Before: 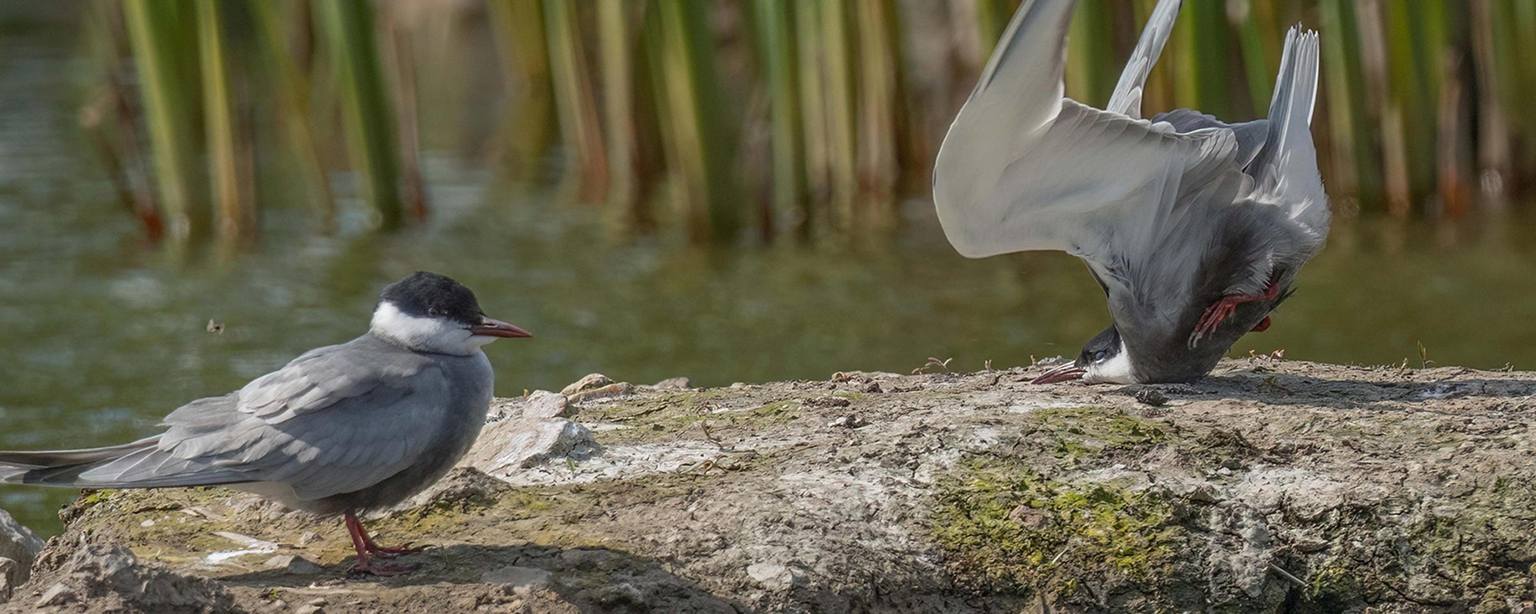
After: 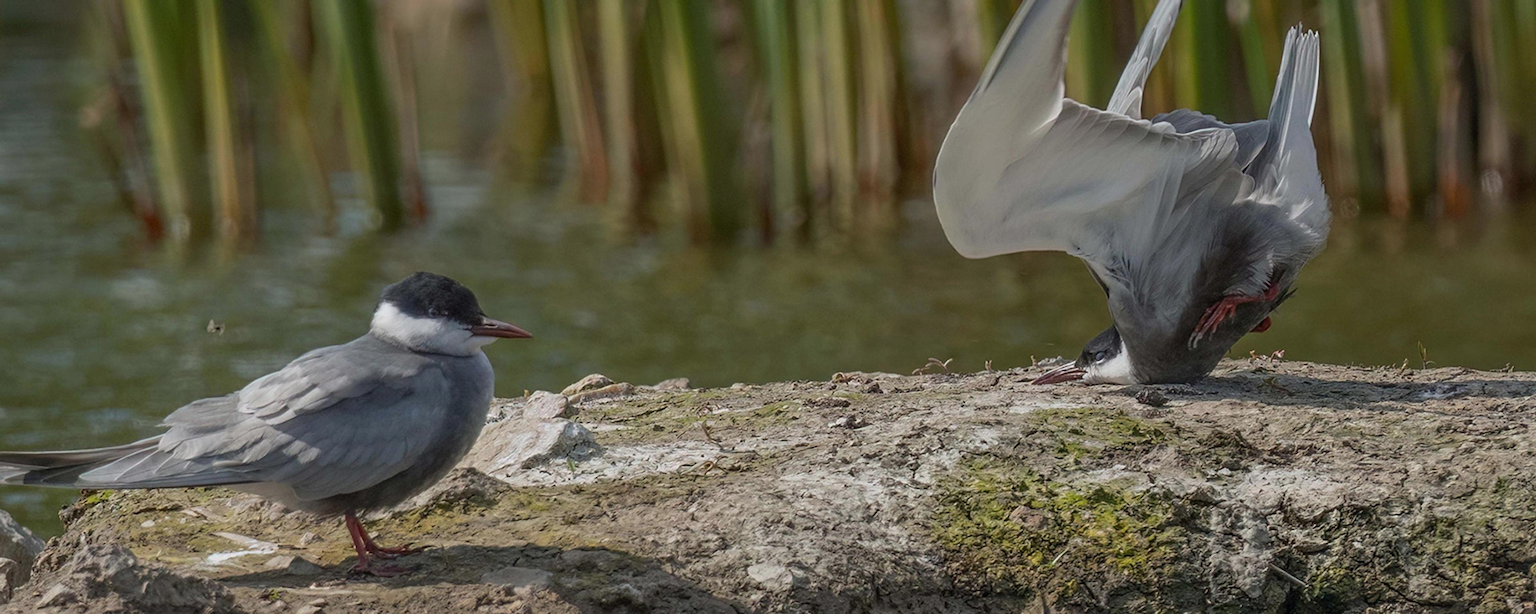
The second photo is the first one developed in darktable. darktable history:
exposure: exposure -0.248 EV, compensate highlight preservation false
